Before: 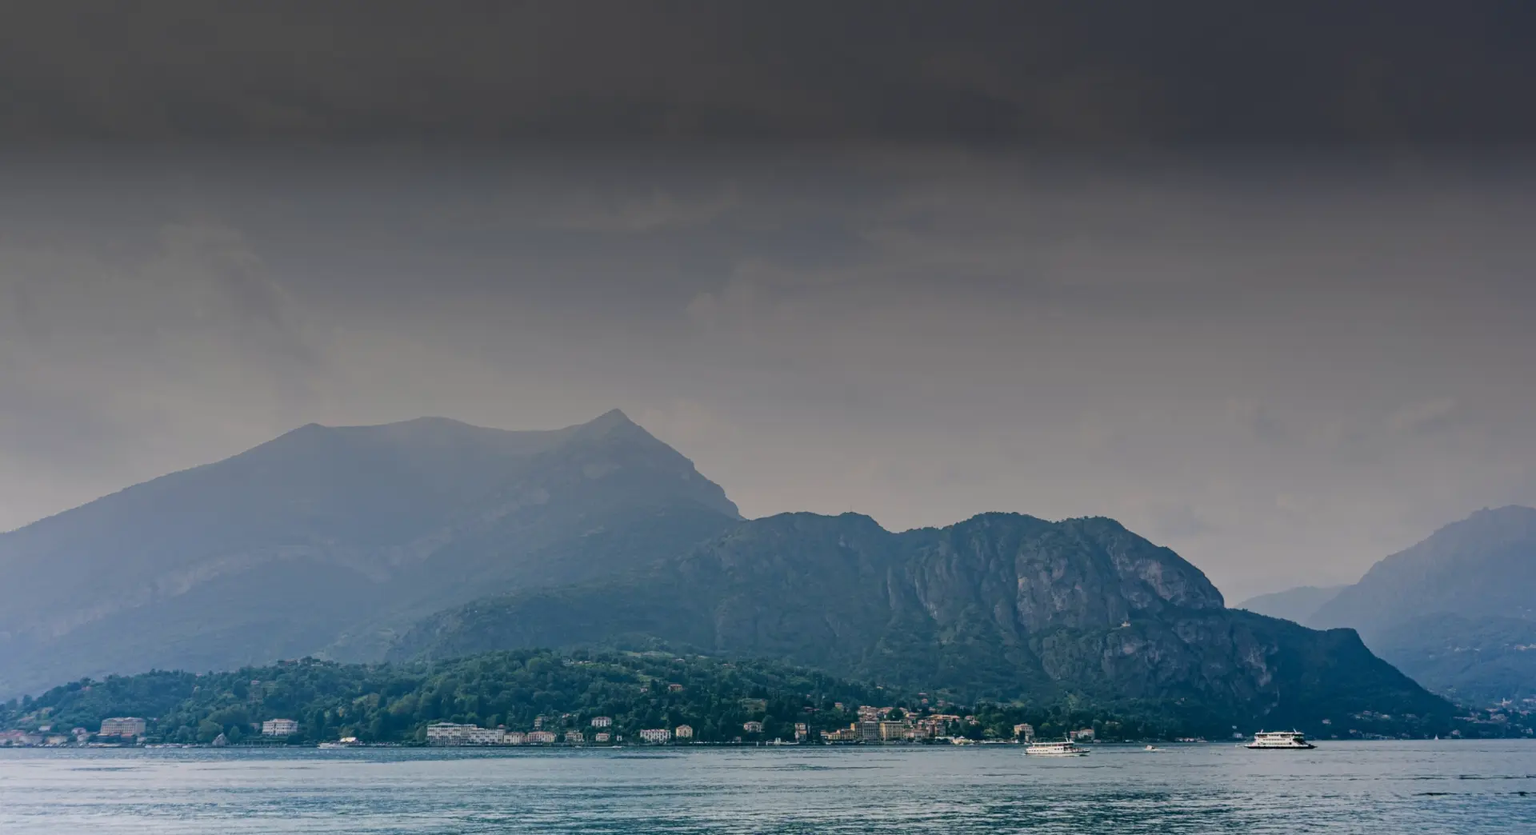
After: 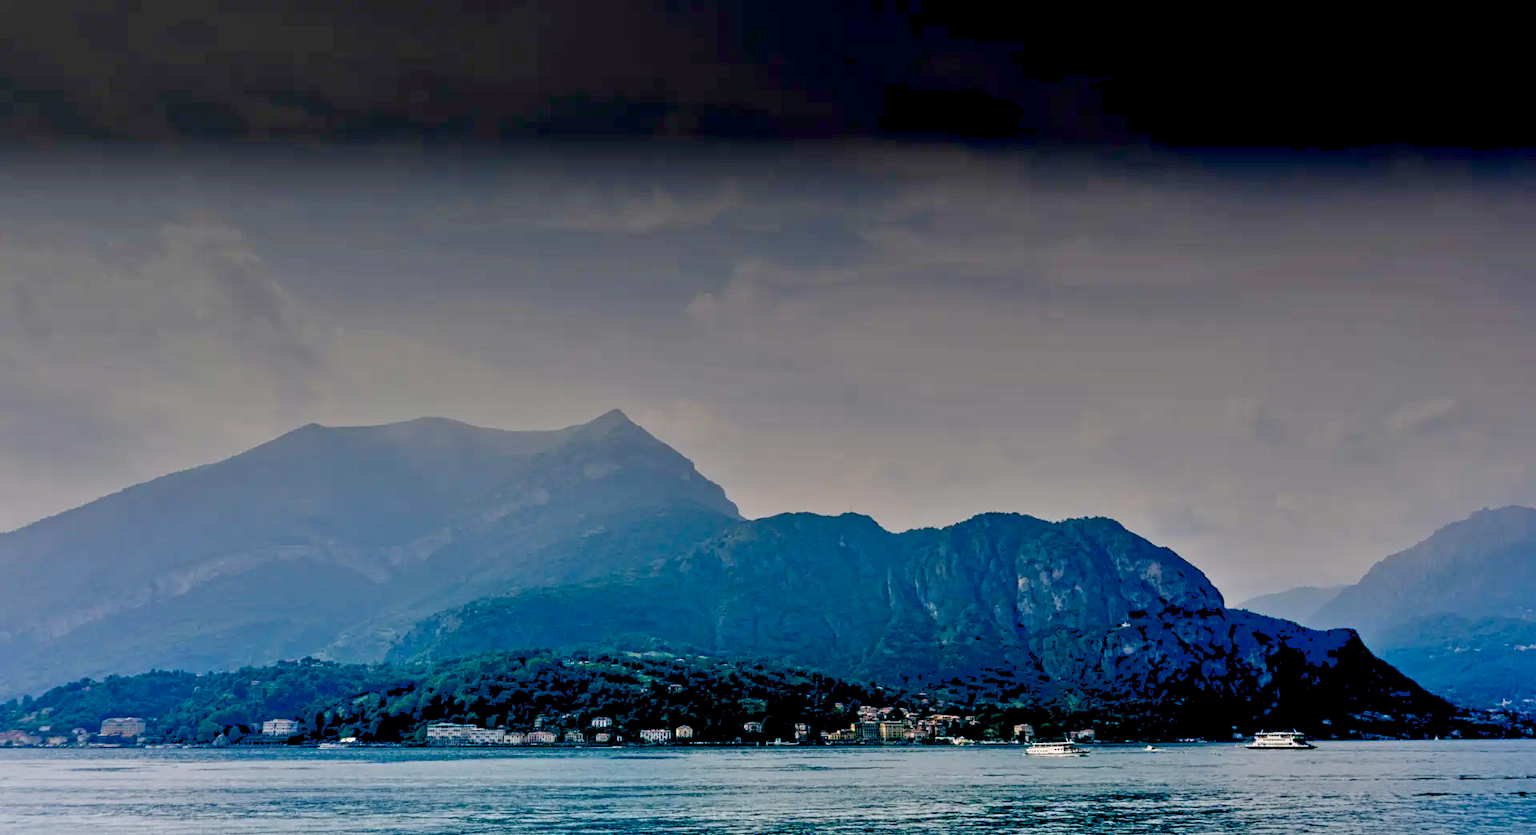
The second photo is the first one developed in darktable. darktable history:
tone equalizer: -7 EV 0.15 EV, -6 EV 0.6 EV, -5 EV 1.15 EV, -4 EV 1.33 EV, -3 EV 1.15 EV, -2 EV 0.6 EV, -1 EV 0.15 EV, mask exposure compensation -0.5 EV
contrast brightness saturation: contrast 0.07, brightness -0.14, saturation 0.11
exposure: black level correction 0.047, exposure 0.013 EV, compensate highlight preservation false
